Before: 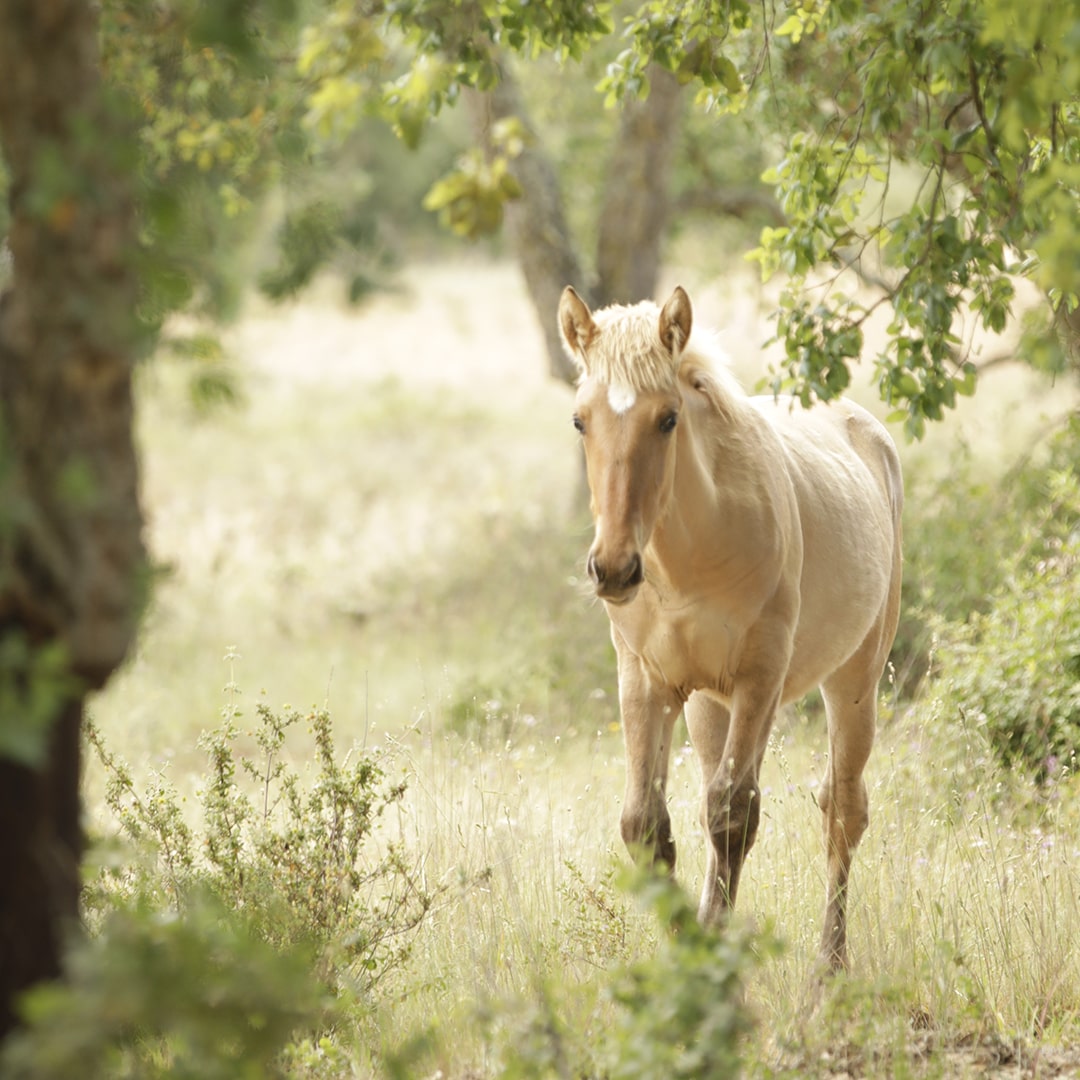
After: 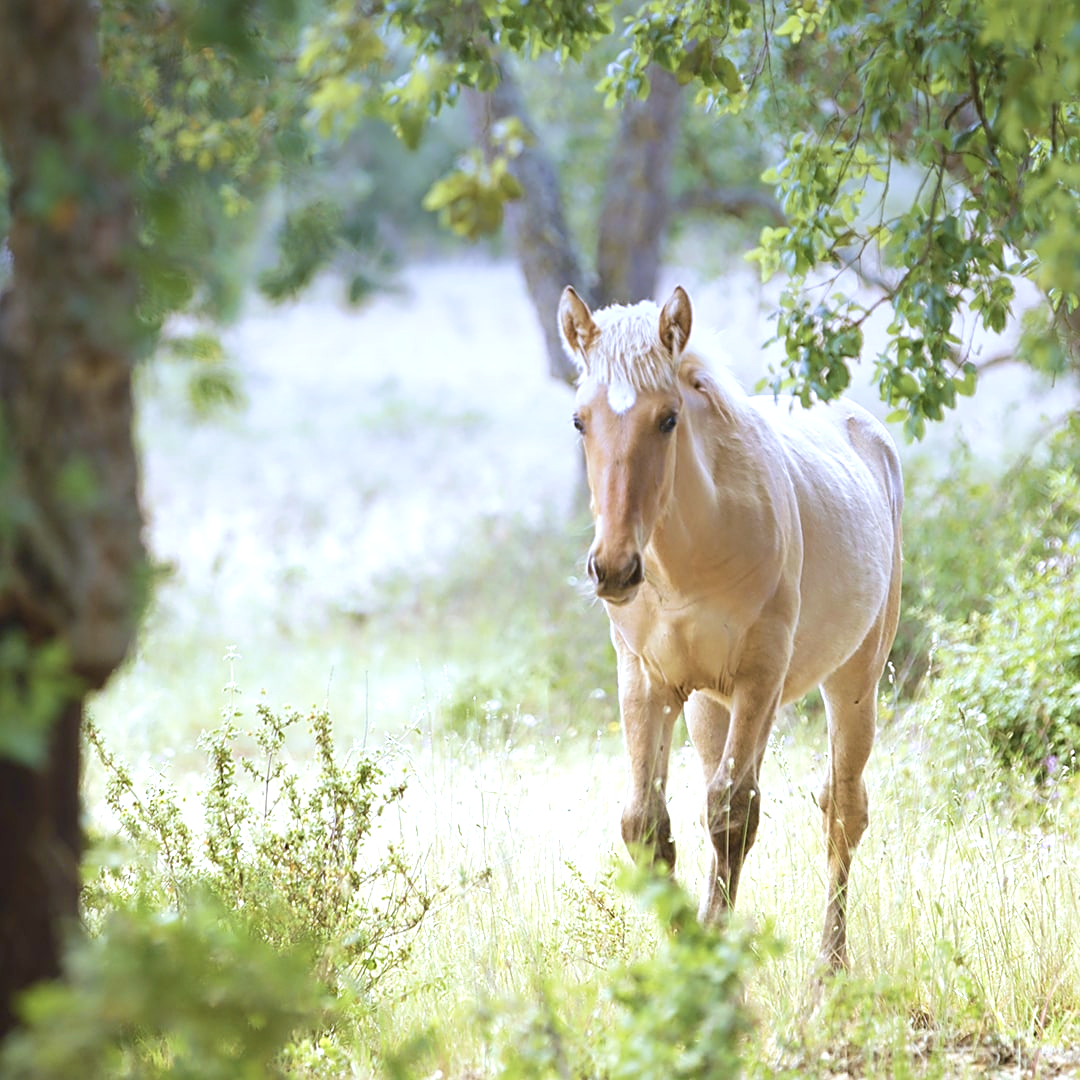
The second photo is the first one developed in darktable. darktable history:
sharpen: on, module defaults
velvia: strength 45%
white balance: red 0.948, green 1.02, blue 1.176
exposure: exposure 0.6 EV, compensate highlight preservation false
graduated density: hue 238.83°, saturation 50%
